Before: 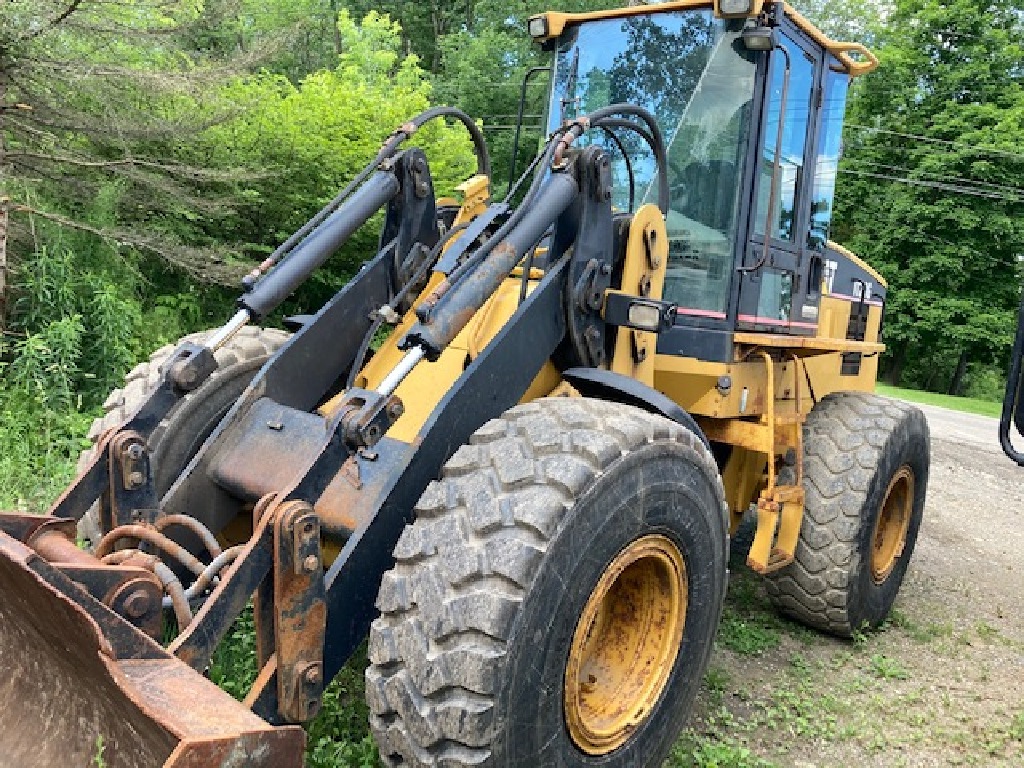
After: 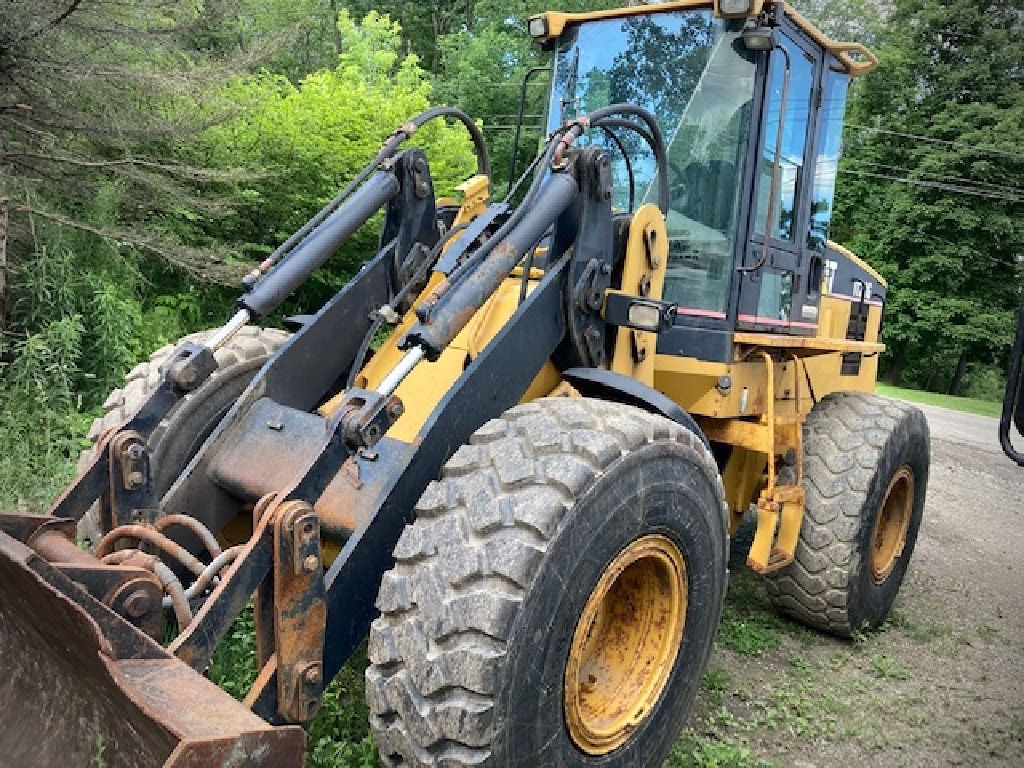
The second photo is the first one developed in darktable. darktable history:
vignetting: fall-off start 71.71%, brightness -0.682, unbound false
